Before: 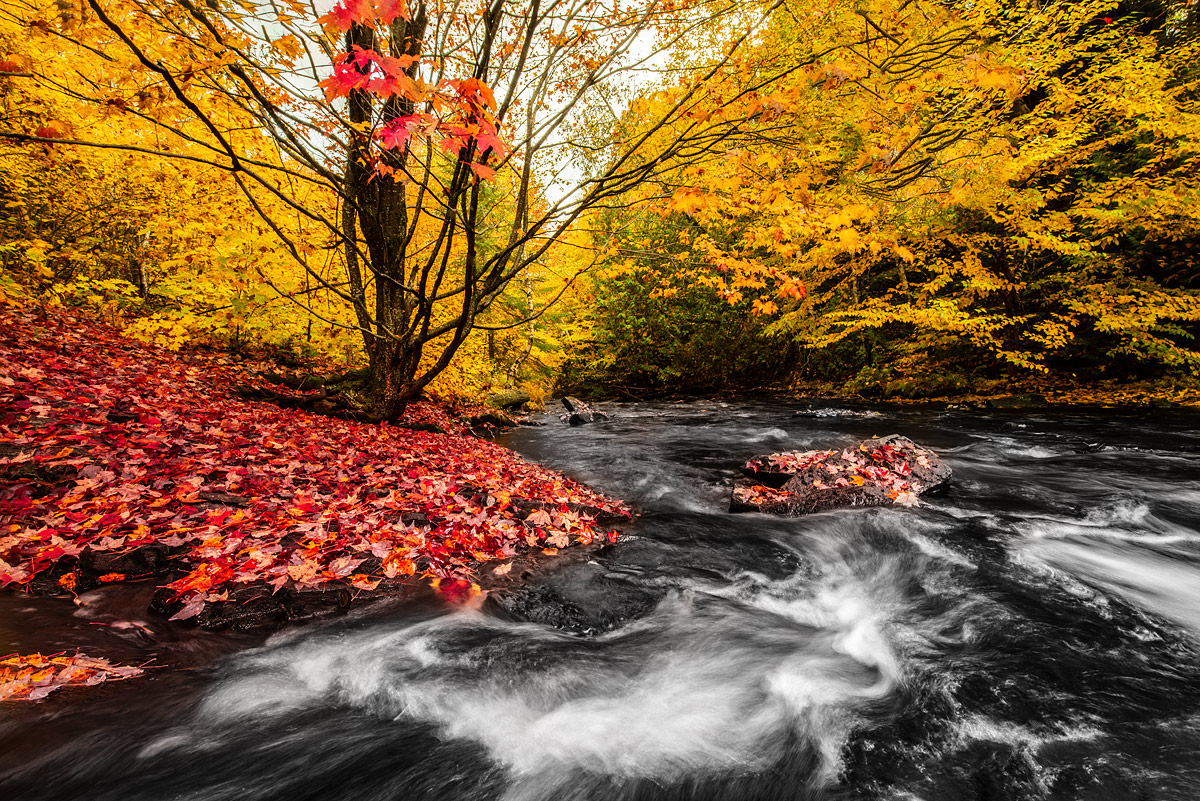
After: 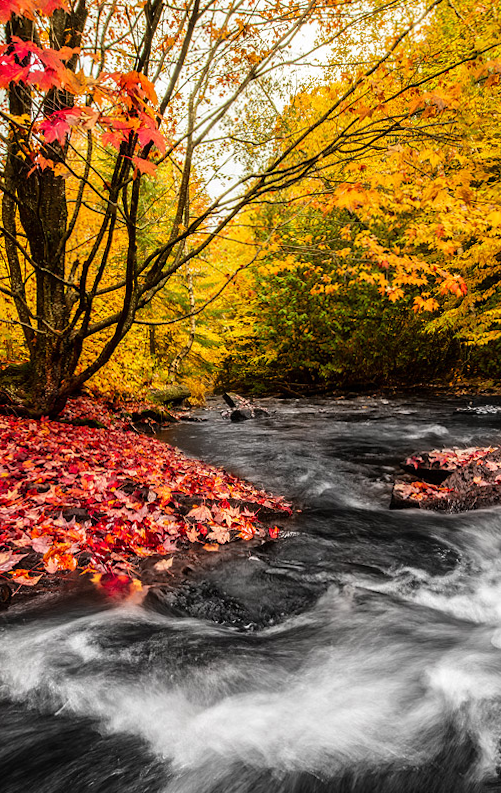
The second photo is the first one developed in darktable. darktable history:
rotate and perspective: rotation 0.174°, lens shift (vertical) 0.013, lens shift (horizontal) 0.019, shear 0.001, automatic cropping original format, crop left 0.007, crop right 0.991, crop top 0.016, crop bottom 0.997
crop: left 28.583%, right 29.231%
exposure: exposure 0 EV, compensate highlight preservation false
